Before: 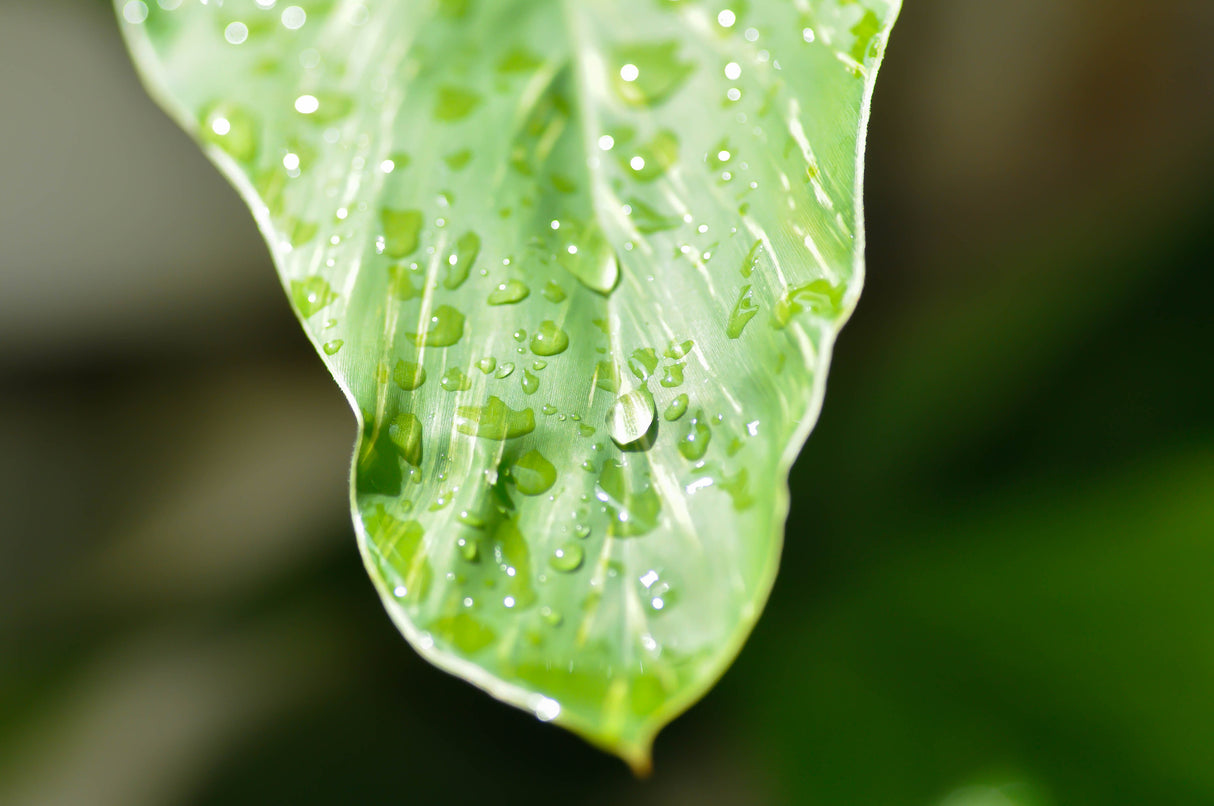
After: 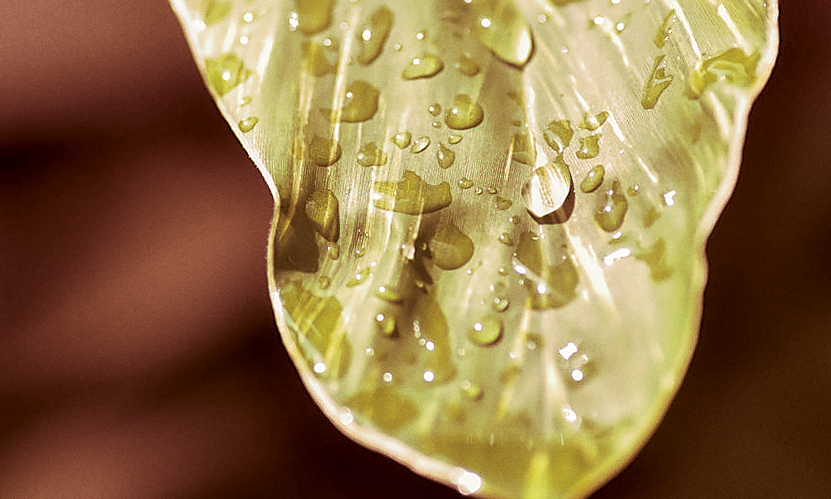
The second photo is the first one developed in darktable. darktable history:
crop: left 6.488%, top 27.668%, right 24.183%, bottom 8.656%
sharpen: radius 1.4, amount 1.25, threshold 0.7
local contrast: highlights 99%, shadows 86%, detail 160%, midtone range 0.2
exposure: black level correction 0.001, exposure -0.2 EV, compensate highlight preservation false
color correction: highlights a* 9.03, highlights b* 8.71, shadows a* 40, shadows b* 40, saturation 0.8
grain: coarseness 0.09 ISO, strength 16.61%
rotate and perspective: rotation -1°, crop left 0.011, crop right 0.989, crop top 0.025, crop bottom 0.975
split-toning: highlights › hue 180°
